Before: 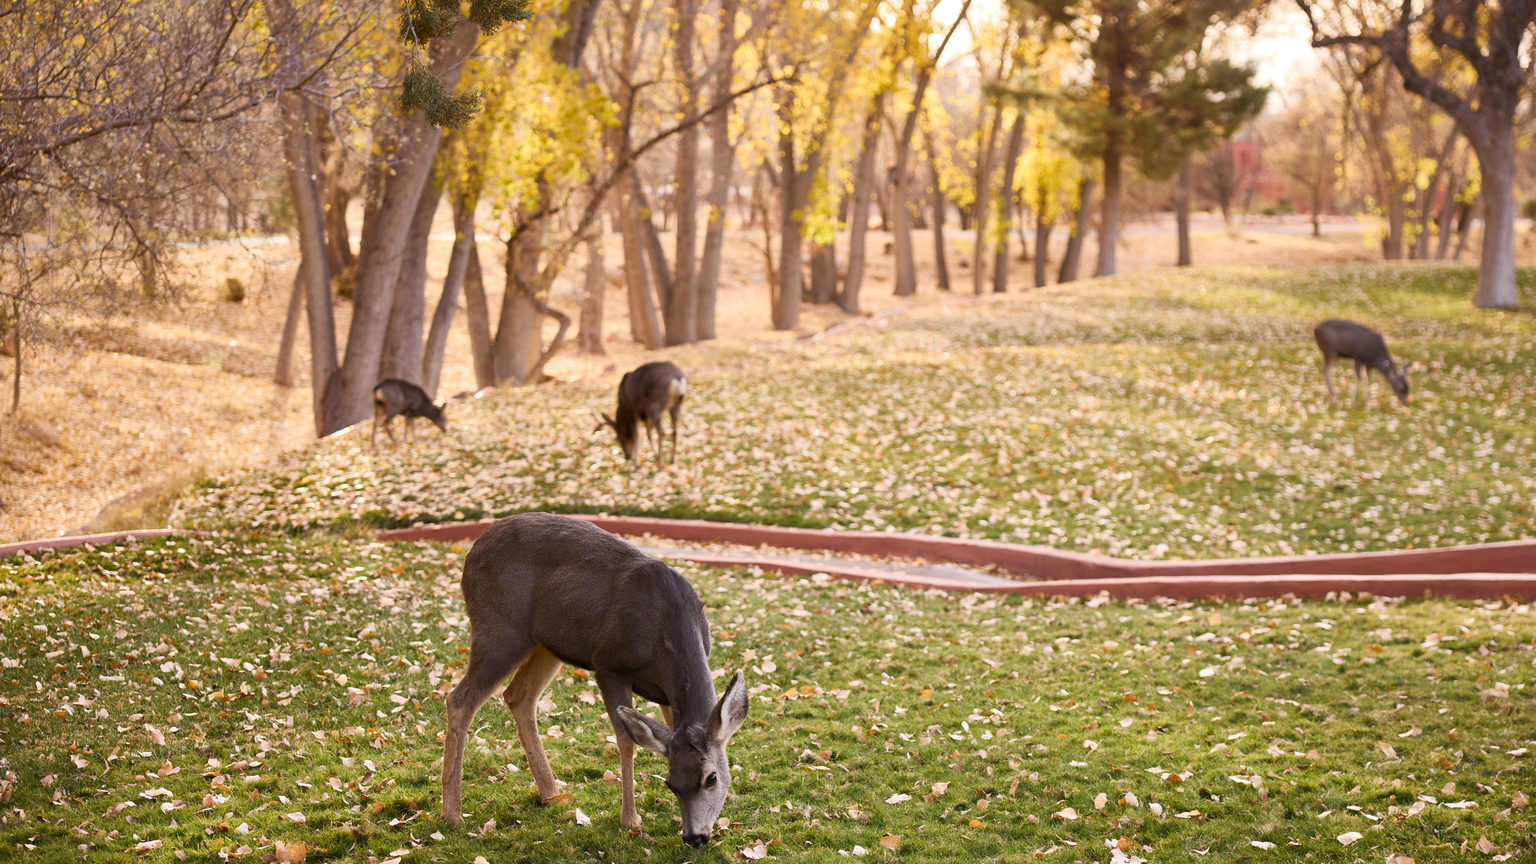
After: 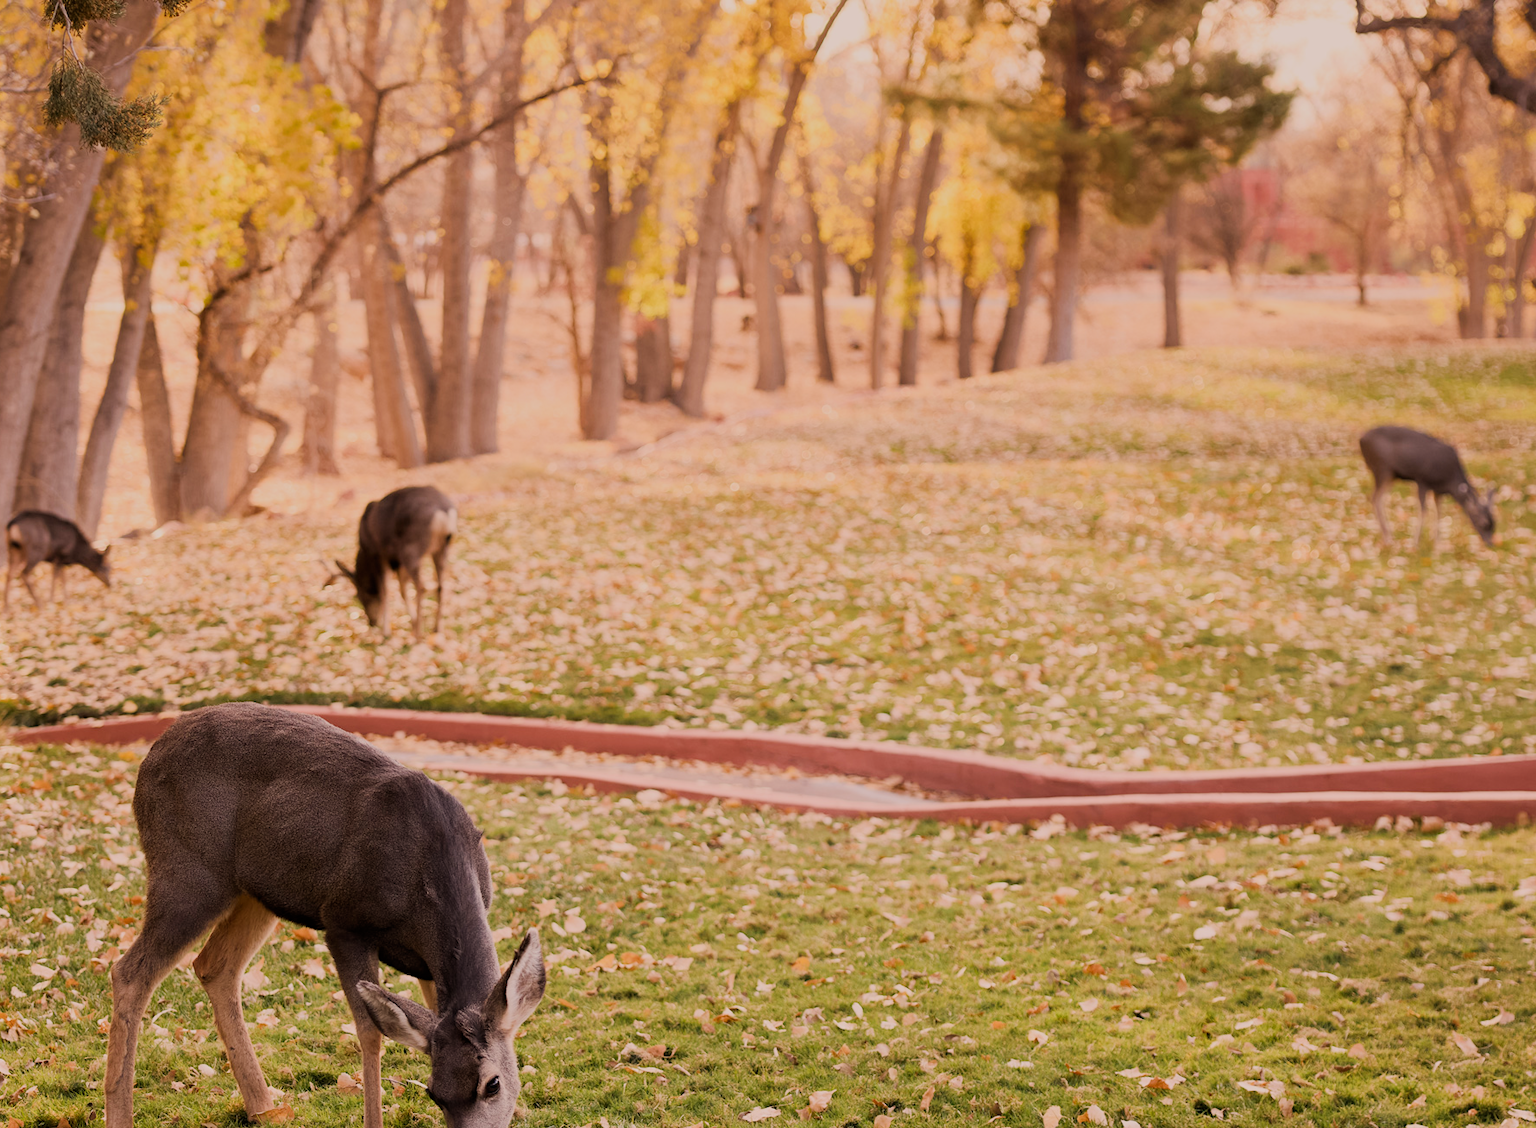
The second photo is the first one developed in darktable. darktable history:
crop and rotate: left 24.034%, top 2.838%, right 6.406%, bottom 6.299%
filmic rgb: black relative exposure -6.98 EV, white relative exposure 5.63 EV, hardness 2.86
white balance: red 1.127, blue 0.943
